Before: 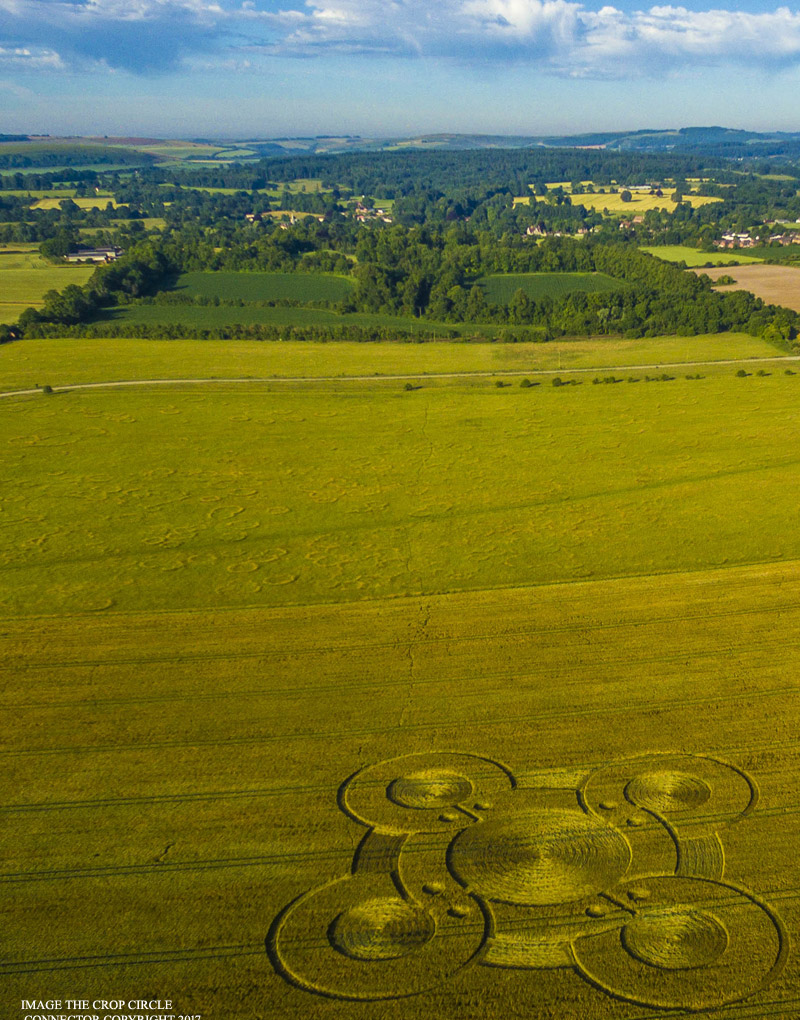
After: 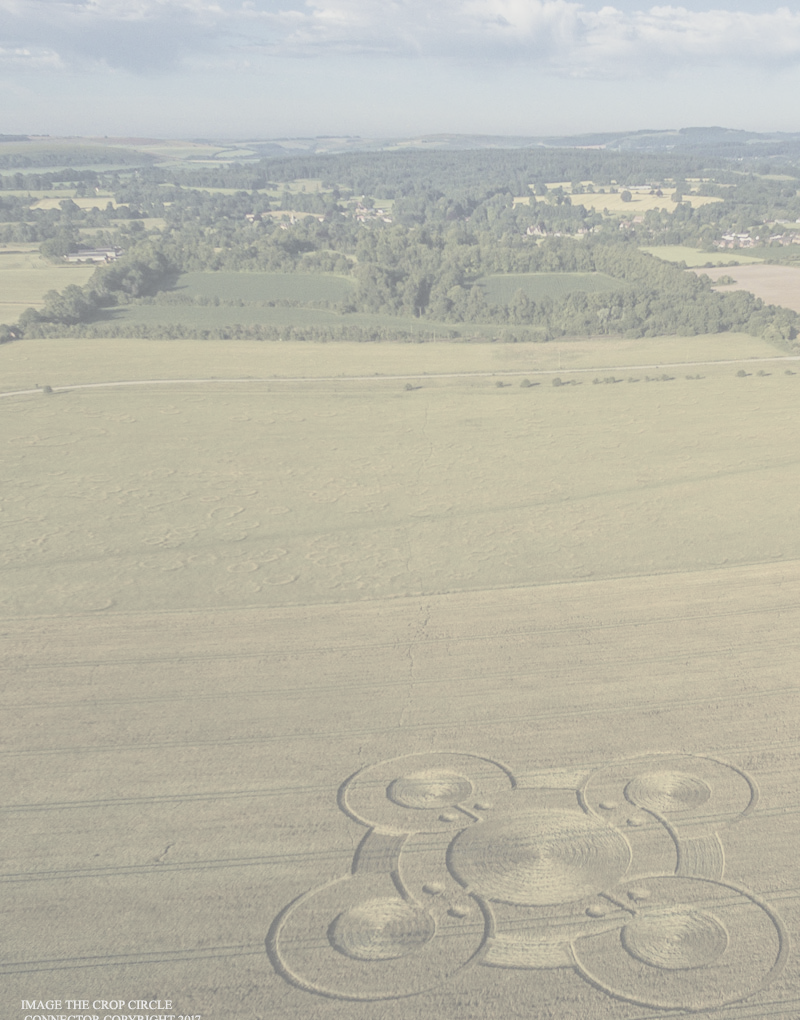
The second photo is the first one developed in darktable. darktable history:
contrast brightness saturation: contrast -0.337, brightness 0.761, saturation -0.784
